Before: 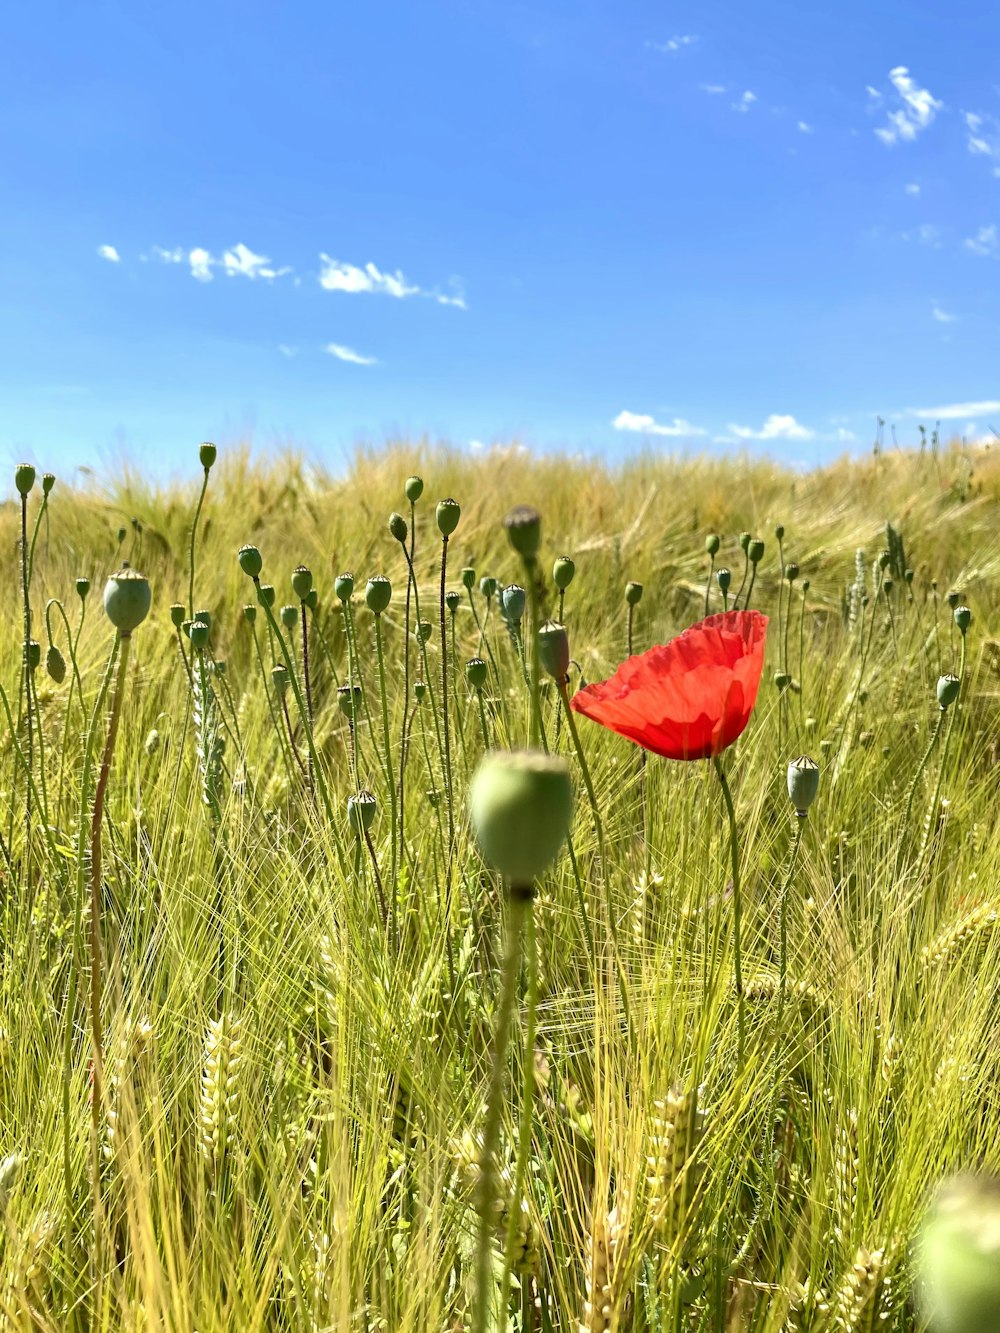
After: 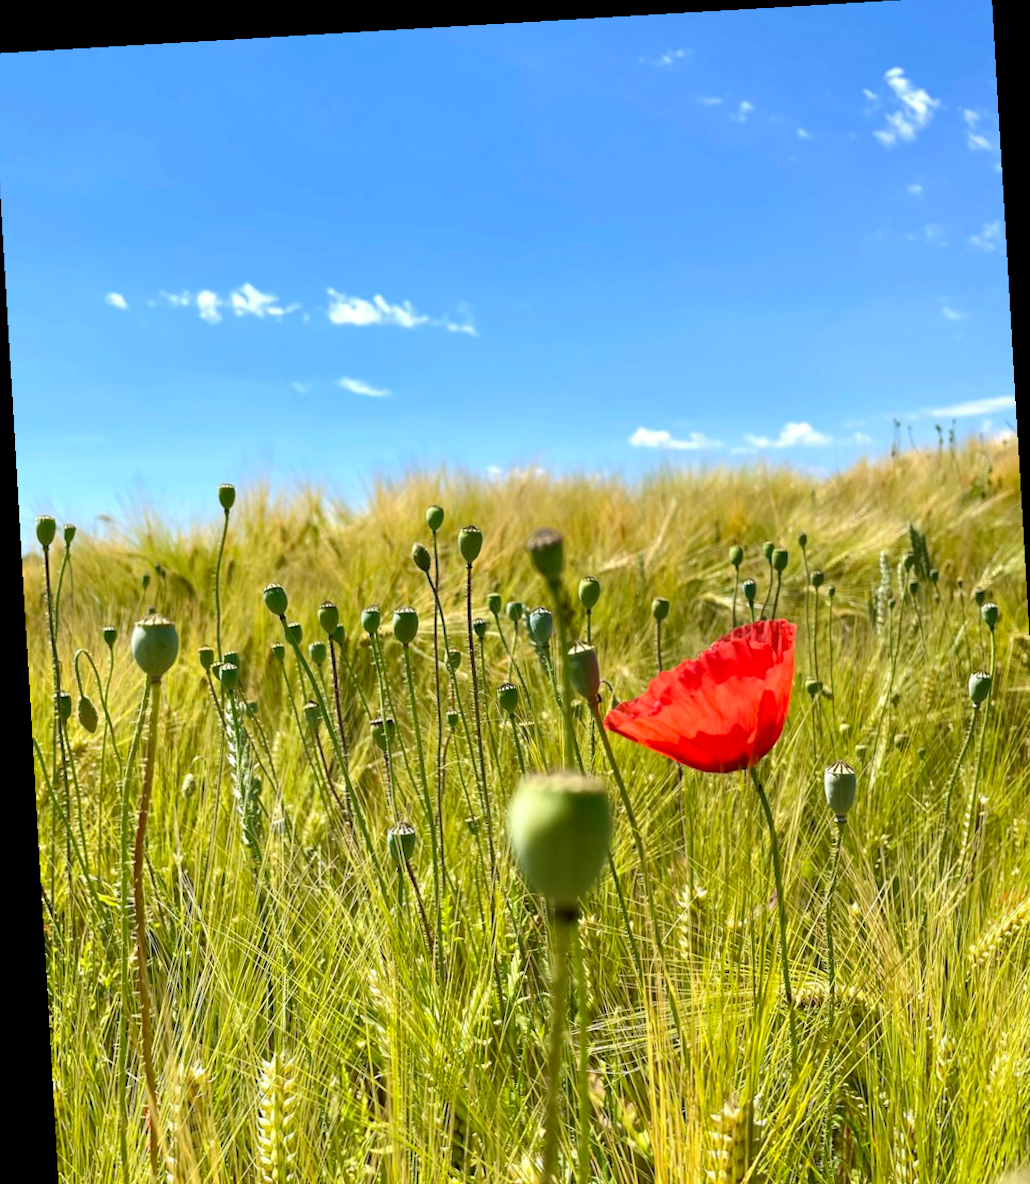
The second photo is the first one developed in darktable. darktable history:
rotate and perspective: rotation -3.18°, automatic cropping off
crop and rotate: angle 0.2°, left 0.275%, right 3.127%, bottom 14.18%
